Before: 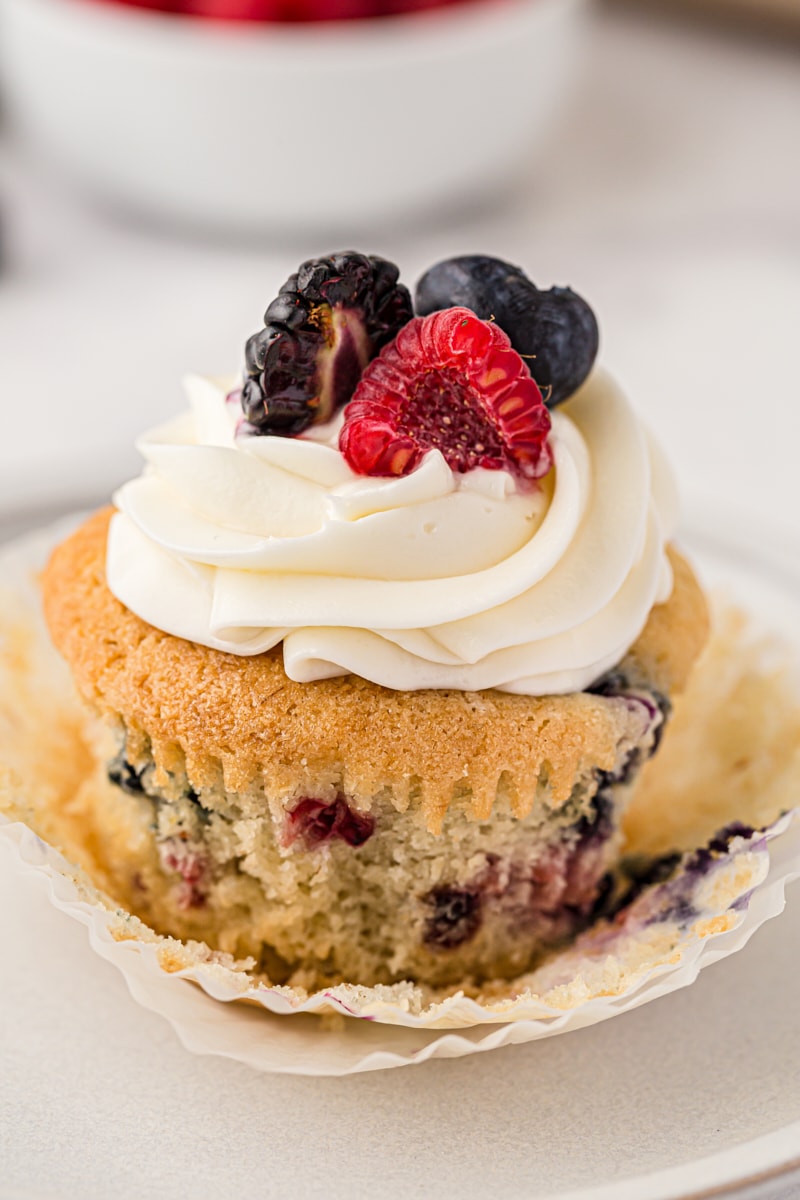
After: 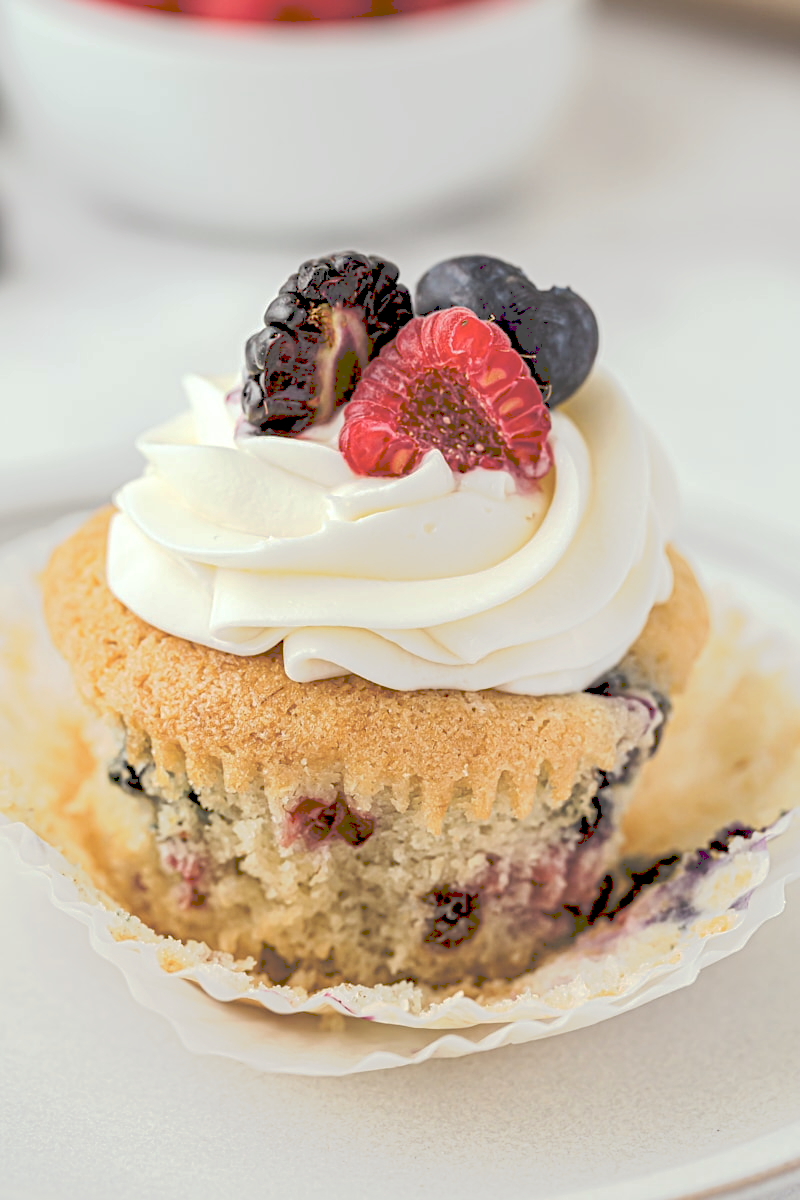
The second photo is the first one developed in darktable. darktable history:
sharpen: amount 0.203
exposure: black level correction 0.007, exposure 0.094 EV, compensate exposure bias true, compensate highlight preservation false
color calibration: illuminant Planckian (black body), x 0.35, y 0.353, temperature 4787.63 K
tone curve: curves: ch0 [(0, 0) (0.003, 0.298) (0.011, 0.298) (0.025, 0.298) (0.044, 0.3) (0.069, 0.302) (0.1, 0.312) (0.136, 0.329) (0.177, 0.354) (0.224, 0.376) (0.277, 0.408) (0.335, 0.453) (0.399, 0.503) (0.468, 0.562) (0.543, 0.623) (0.623, 0.686) (0.709, 0.754) (0.801, 0.825) (0.898, 0.873) (1, 1)], preserve colors none
